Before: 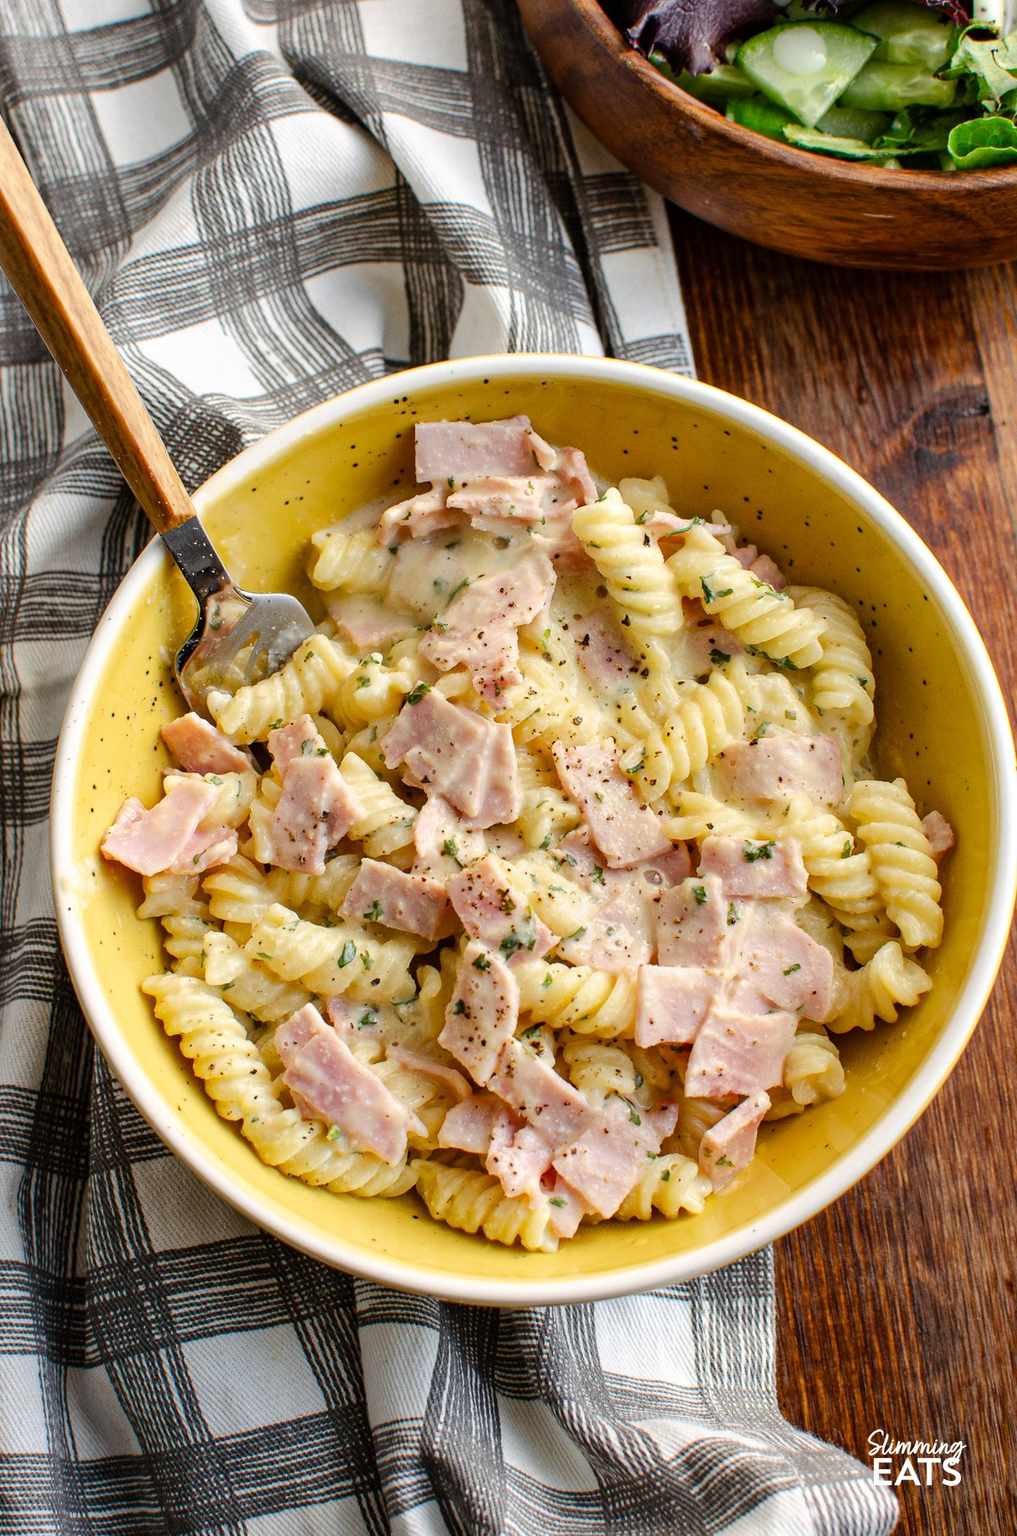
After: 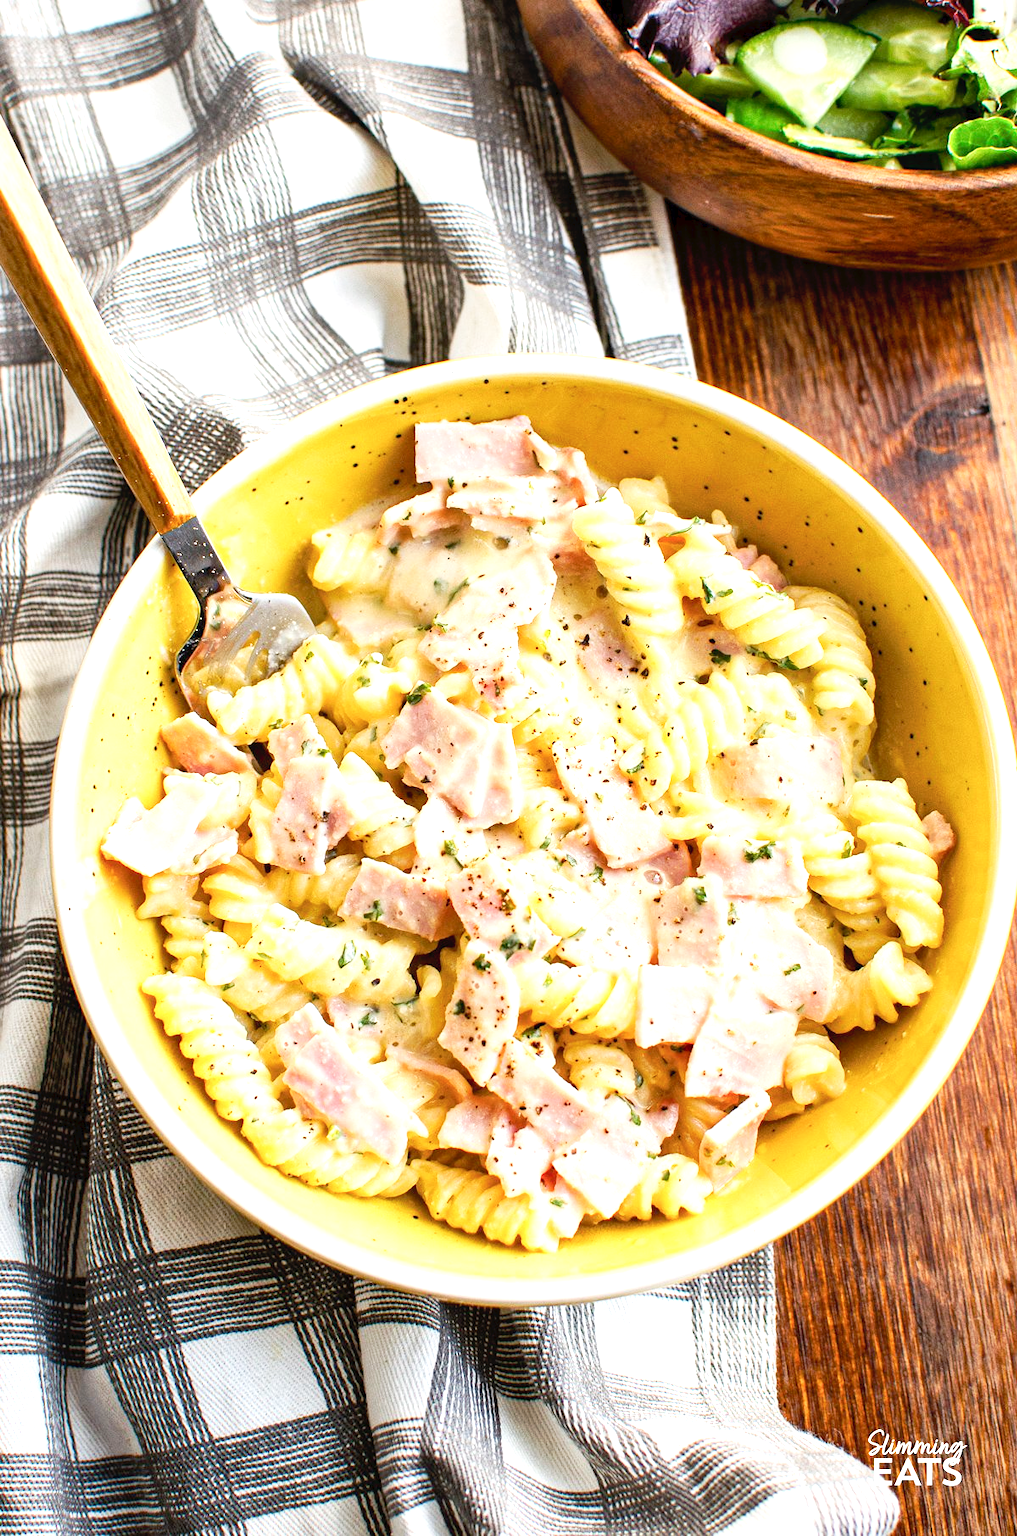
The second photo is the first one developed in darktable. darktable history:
color balance rgb: on, module defaults
exposure: black level correction 0.001, exposure 1.05 EV, compensate exposure bias true, compensate highlight preservation false
tone curve: curves: ch0 [(0, 0) (0.003, 0.032) (0.011, 0.033) (0.025, 0.036) (0.044, 0.046) (0.069, 0.069) (0.1, 0.108) (0.136, 0.157) (0.177, 0.208) (0.224, 0.256) (0.277, 0.313) (0.335, 0.379) (0.399, 0.444) (0.468, 0.514) (0.543, 0.595) (0.623, 0.687) (0.709, 0.772) (0.801, 0.854) (0.898, 0.933) (1, 1)], preserve colors none
